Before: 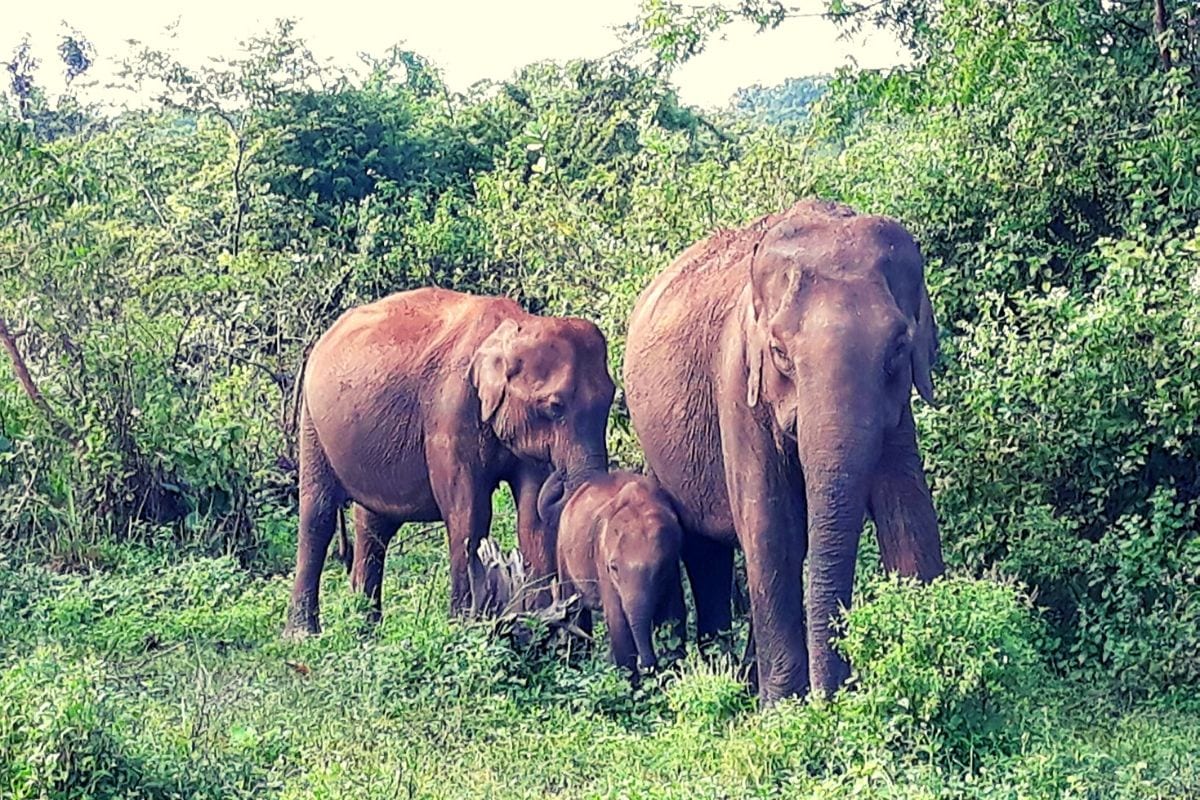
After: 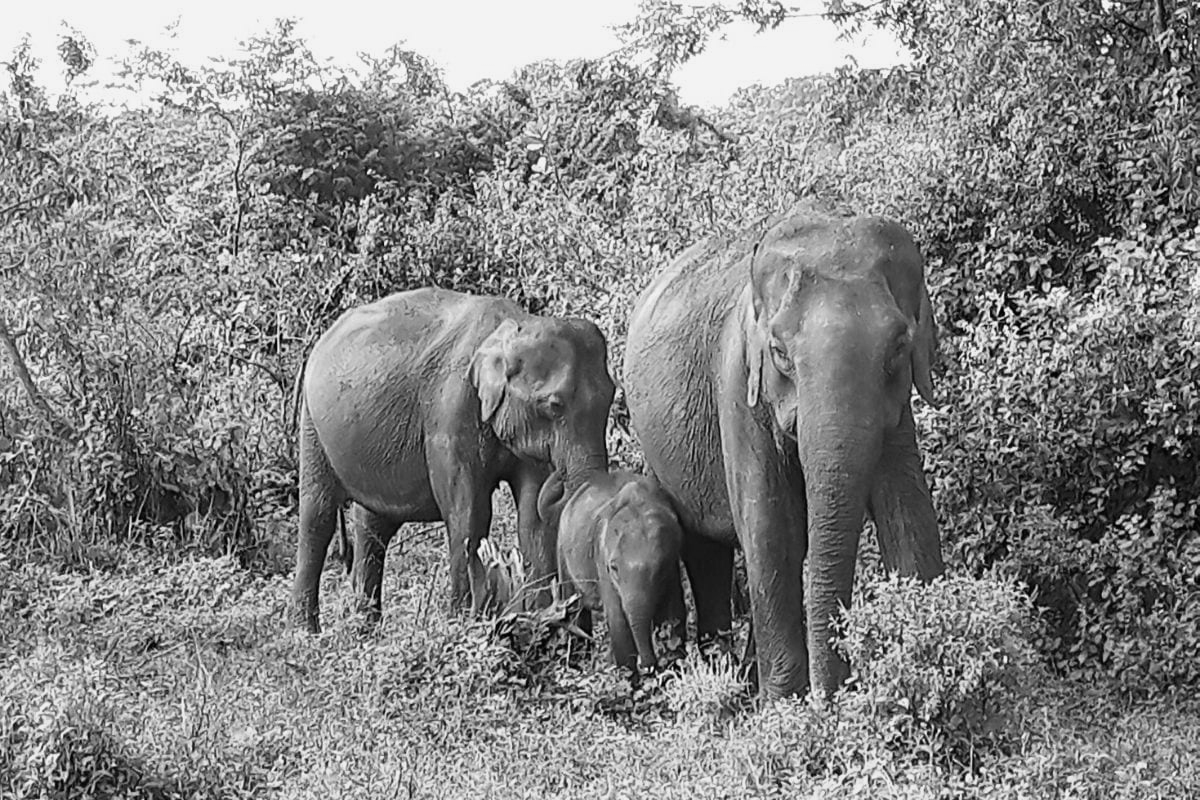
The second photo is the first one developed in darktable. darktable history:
color calibration: output gray [0.267, 0.423, 0.267, 0], illuminant as shot in camera, x 0.358, y 0.373, temperature 4628.91 K
